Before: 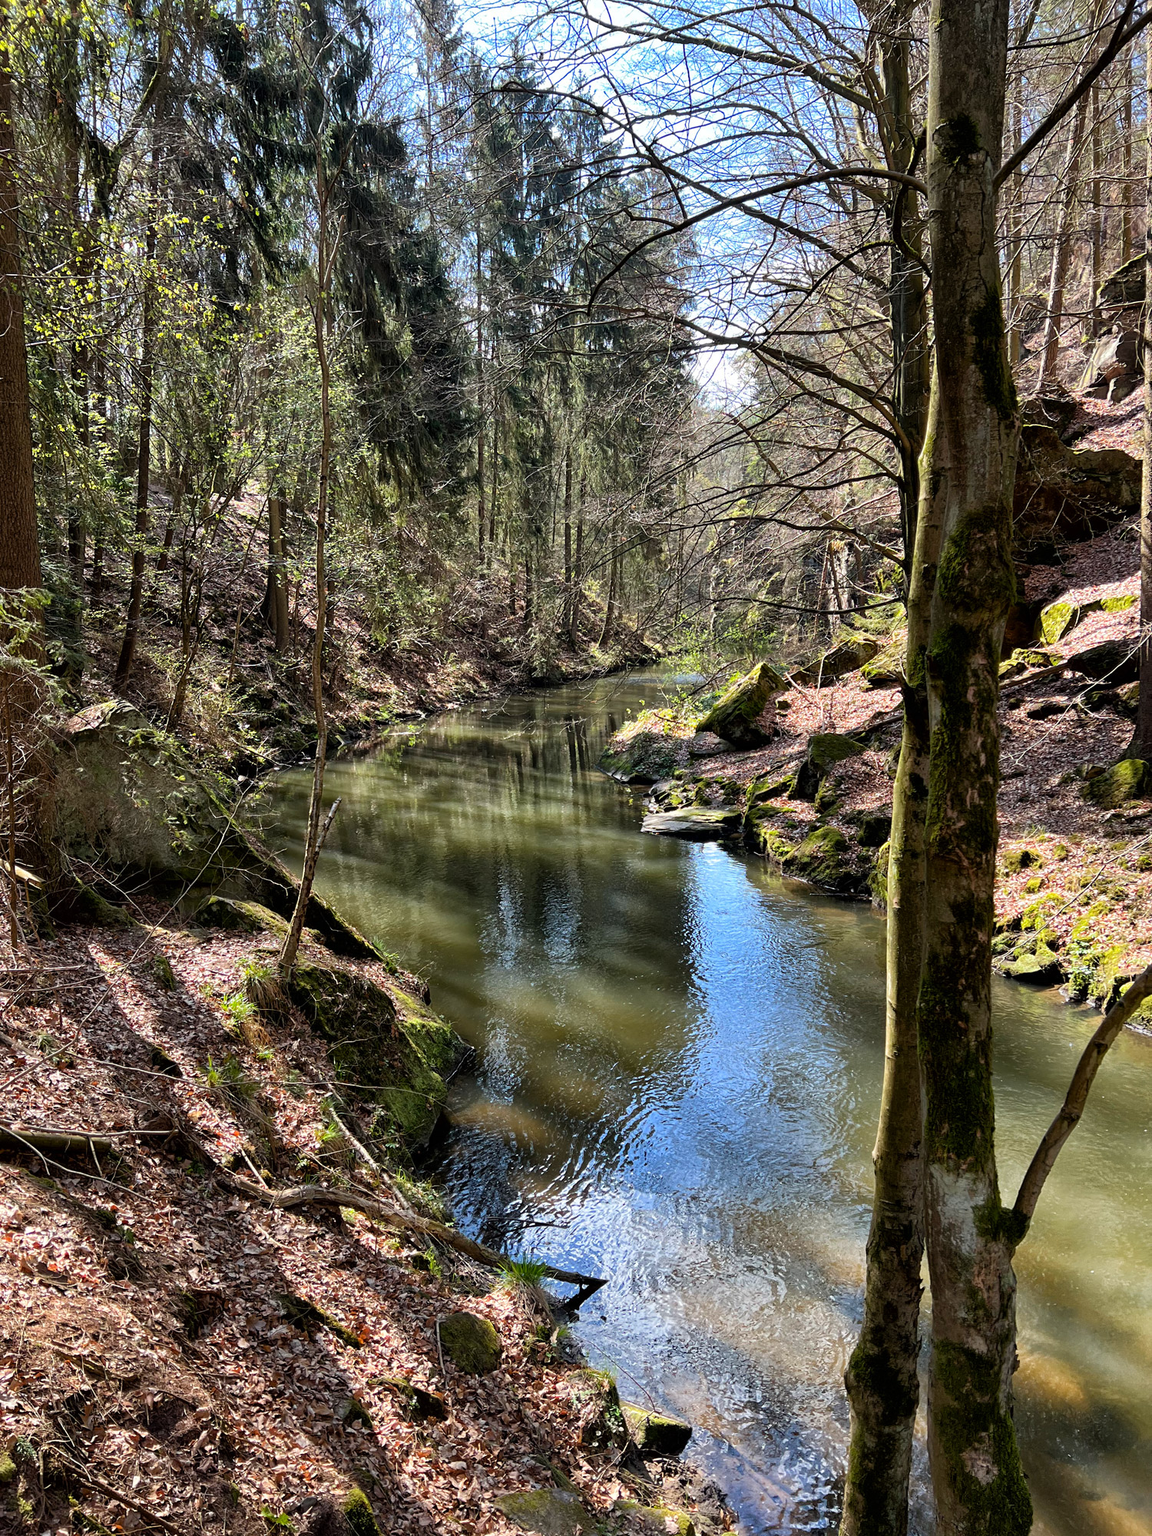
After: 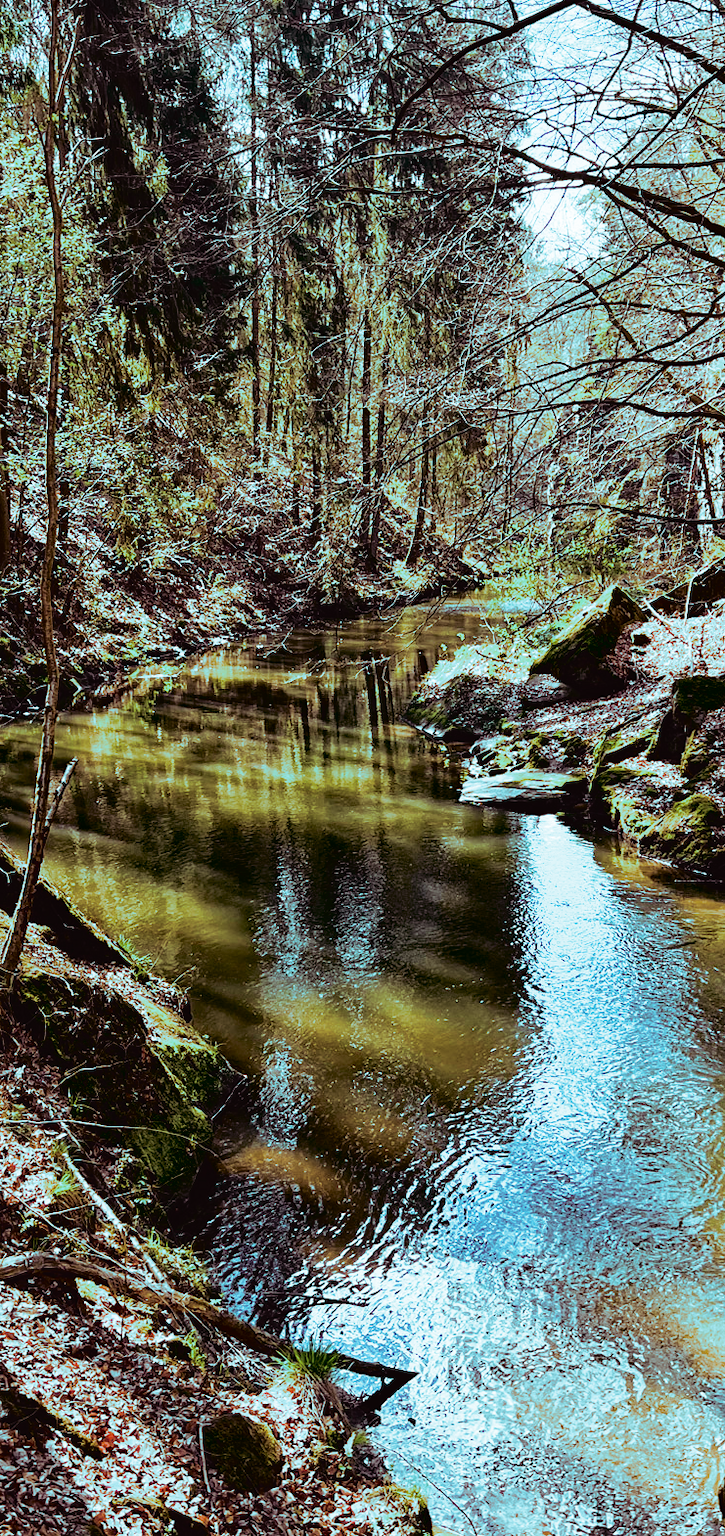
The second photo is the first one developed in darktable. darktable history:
haze removal: strength 0.4, distance 0.22, compatibility mode true, adaptive false
tone curve: curves: ch0 [(0, 0.022) (0.177, 0.086) (0.392, 0.438) (0.704, 0.844) (0.858, 0.938) (1, 0.981)]; ch1 [(0, 0) (0.402, 0.36) (0.476, 0.456) (0.498, 0.501) (0.518, 0.521) (0.58, 0.598) (0.619, 0.65) (0.692, 0.737) (1, 1)]; ch2 [(0, 0) (0.415, 0.438) (0.483, 0.499) (0.503, 0.507) (0.526, 0.537) (0.563, 0.624) (0.626, 0.714) (0.699, 0.753) (0.997, 0.858)], color space Lab, independent channels
split-toning: shadows › hue 327.6°, highlights › hue 198°, highlights › saturation 0.55, balance -21.25, compress 0%
crop and rotate: angle 0.02°, left 24.353%, top 13.219%, right 26.156%, bottom 8.224%
